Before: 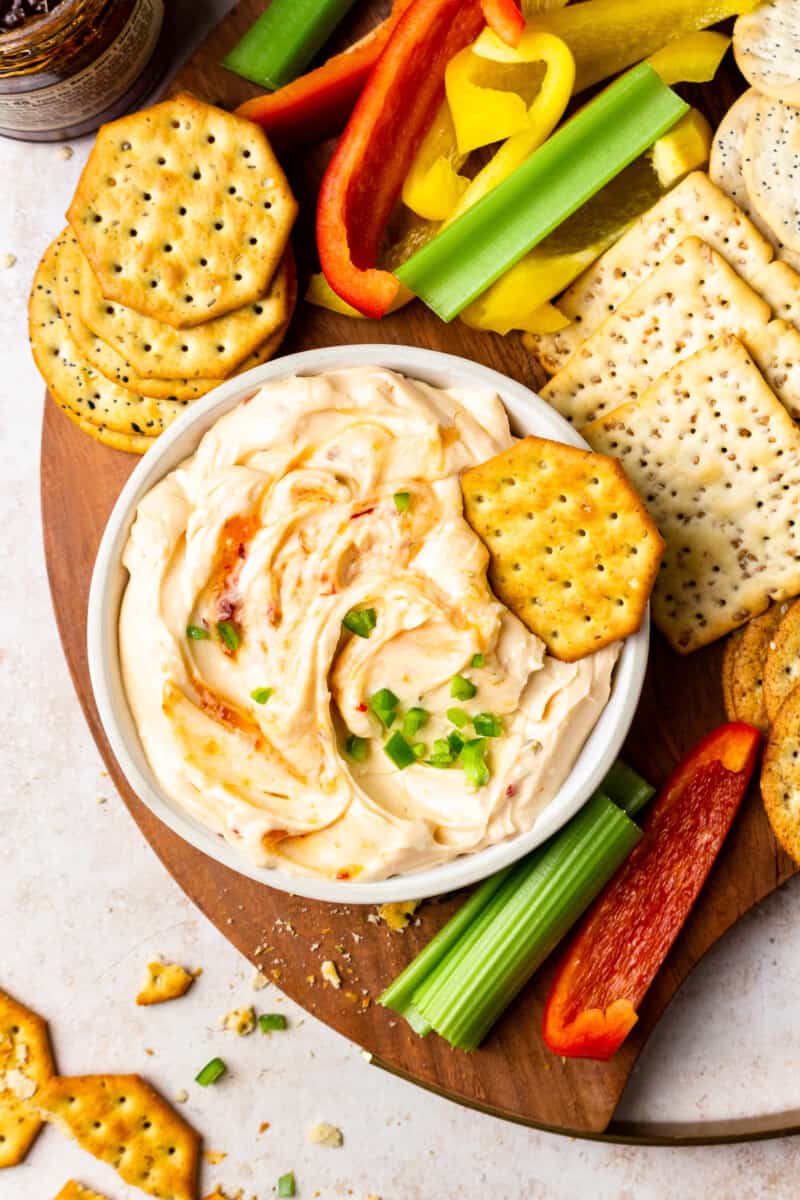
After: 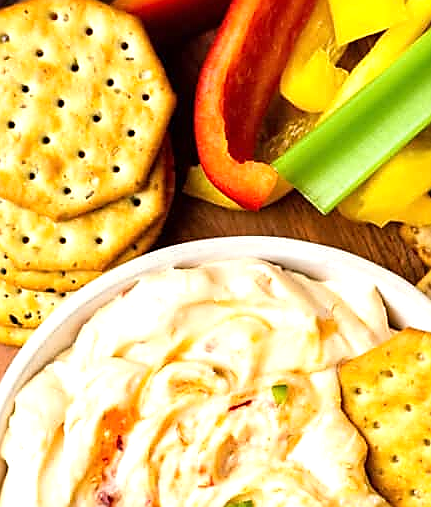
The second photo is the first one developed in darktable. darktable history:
exposure: exposure 0.375 EV, compensate highlight preservation false
sharpen: radius 1.4, amount 1.25, threshold 0.7
crop: left 15.306%, top 9.065%, right 30.789%, bottom 48.638%
